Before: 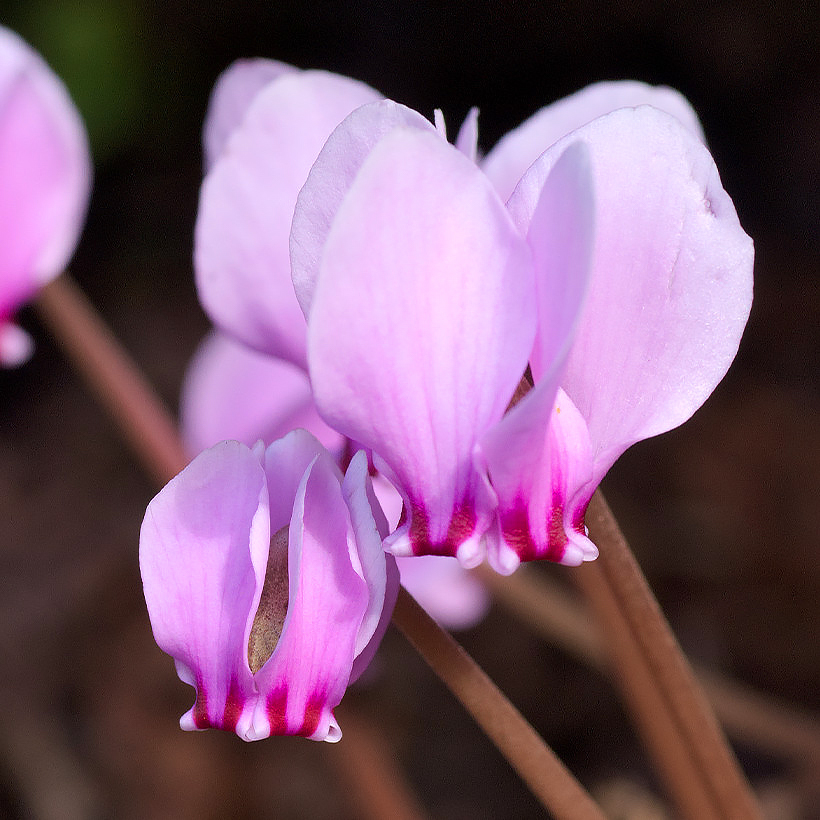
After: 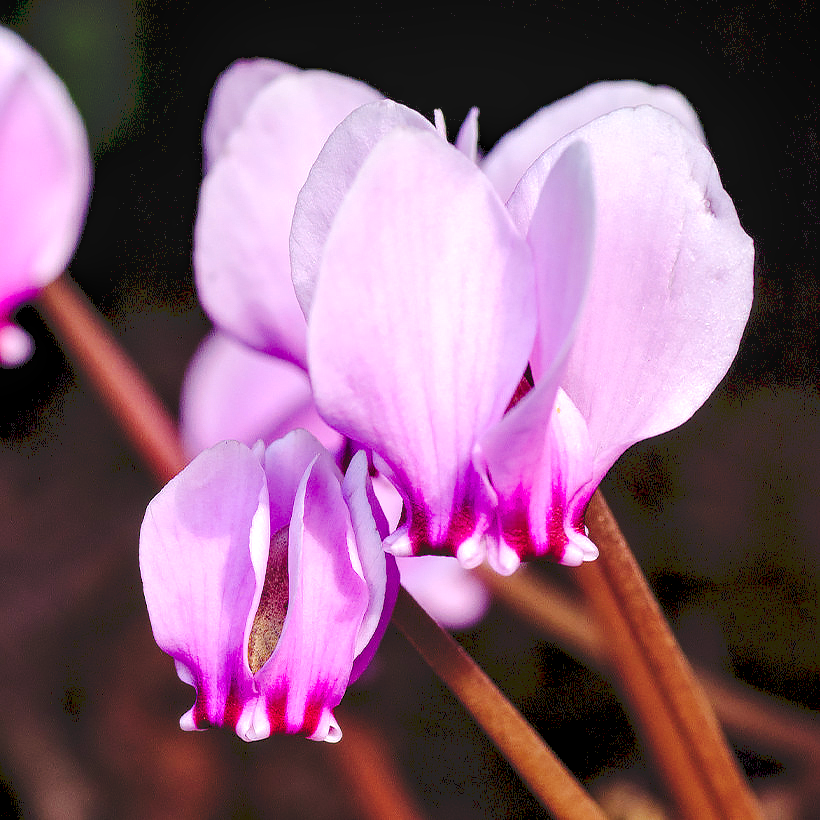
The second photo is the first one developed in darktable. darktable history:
tone curve: curves: ch0 [(0, 0) (0.003, 0.139) (0.011, 0.14) (0.025, 0.138) (0.044, 0.14) (0.069, 0.149) (0.1, 0.161) (0.136, 0.179) (0.177, 0.203) (0.224, 0.245) (0.277, 0.302) (0.335, 0.382) (0.399, 0.461) (0.468, 0.546) (0.543, 0.614) (0.623, 0.687) (0.709, 0.758) (0.801, 0.84) (0.898, 0.912) (1, 1)], preserve colors none
local contrast: detail 130%
color balance rgb: shadows lift › luminance -21.66%, shadows lift › chroma 6.57%, shadows lift › hue 270°, power › chroma 0.68%, power › hue 60°, highlights gain › luminance 6.08%, highlights gain › chroma 1.33%, highlights gain › hue 90°, global offset › luminance -0.87%, perceptual saturation grading › global saturation 26.86%, perceptual saturation grading › highlights -28.39%, perceptual saturation grading › mid-tones 15.22%, perceptual saturation grading › shadows 33.98%, perceptual brilliance grading › highlights 10%, perceptual brilliance grading › mid-tones 5%
